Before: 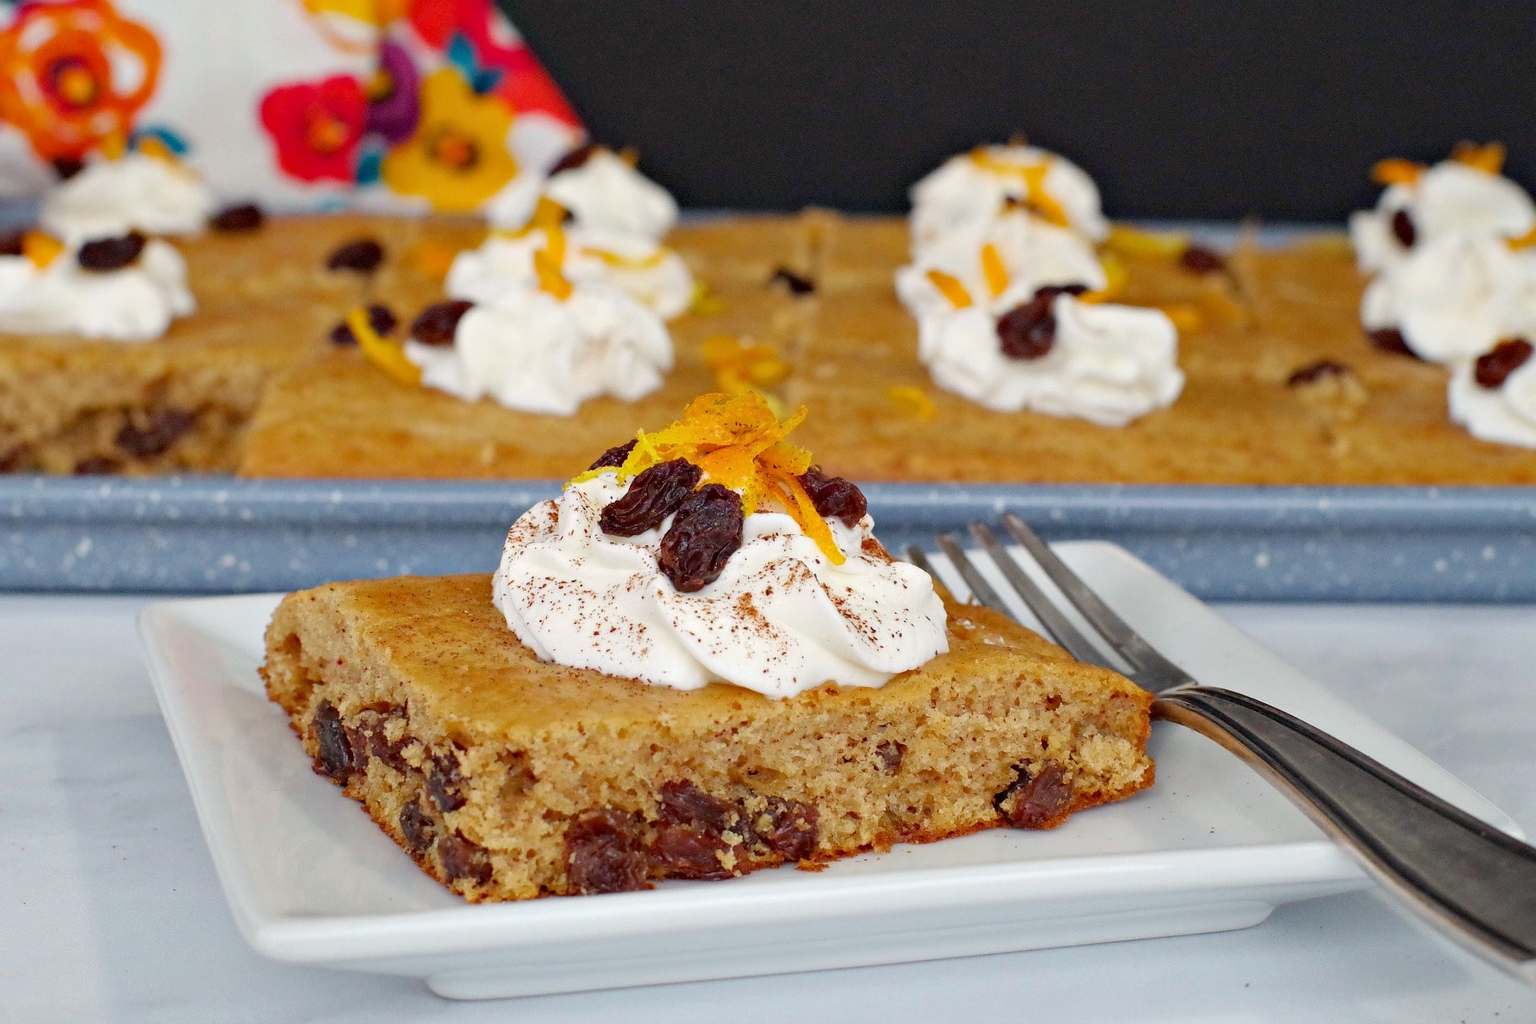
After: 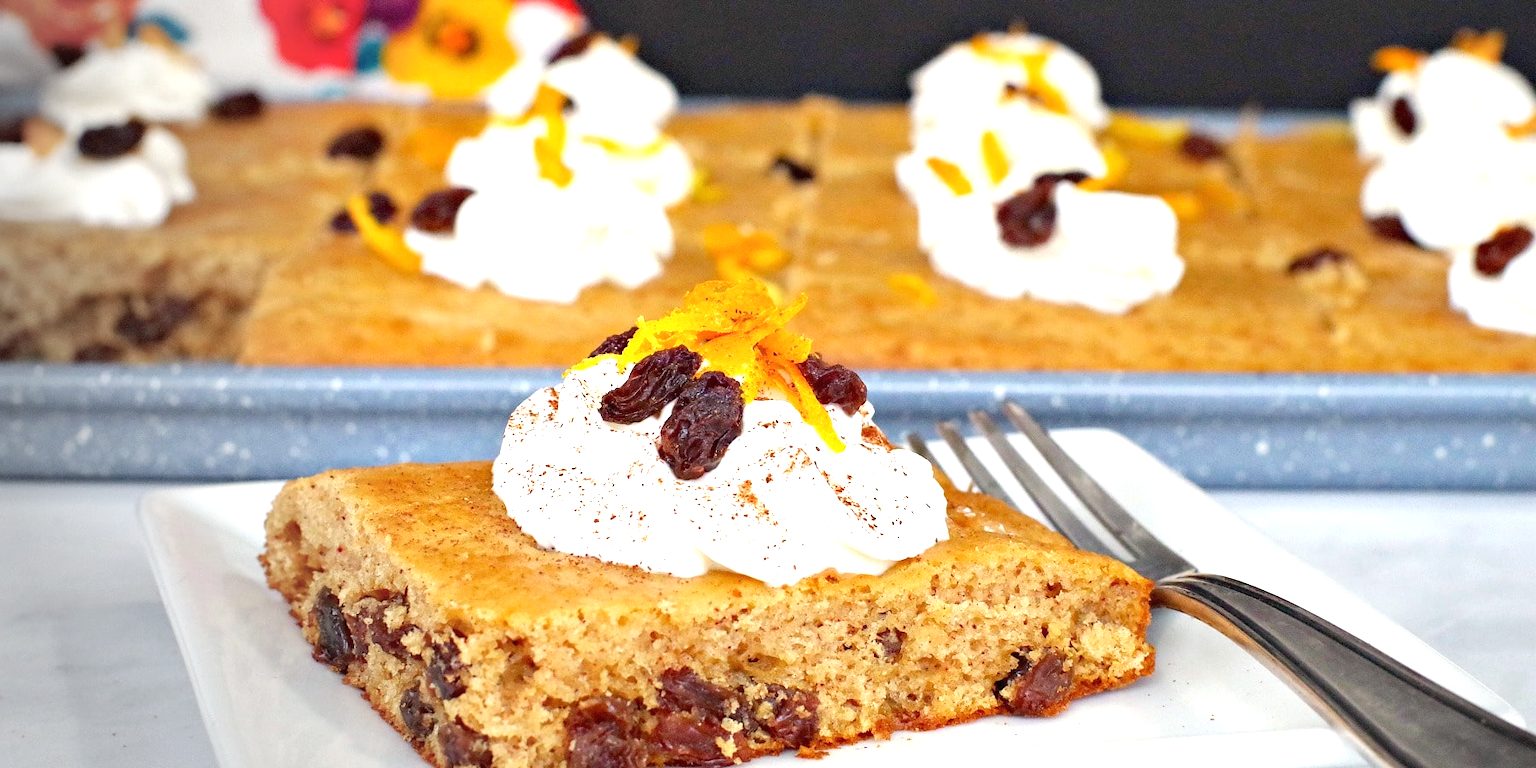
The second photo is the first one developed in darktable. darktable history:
vignetting: fall-off start 73.57%, center (0.22, -0.235)
crop: top 11.038%, bottom 13.962%
exposure: black level correction 0, exposure 1 EV, compensate highlight preservation false
